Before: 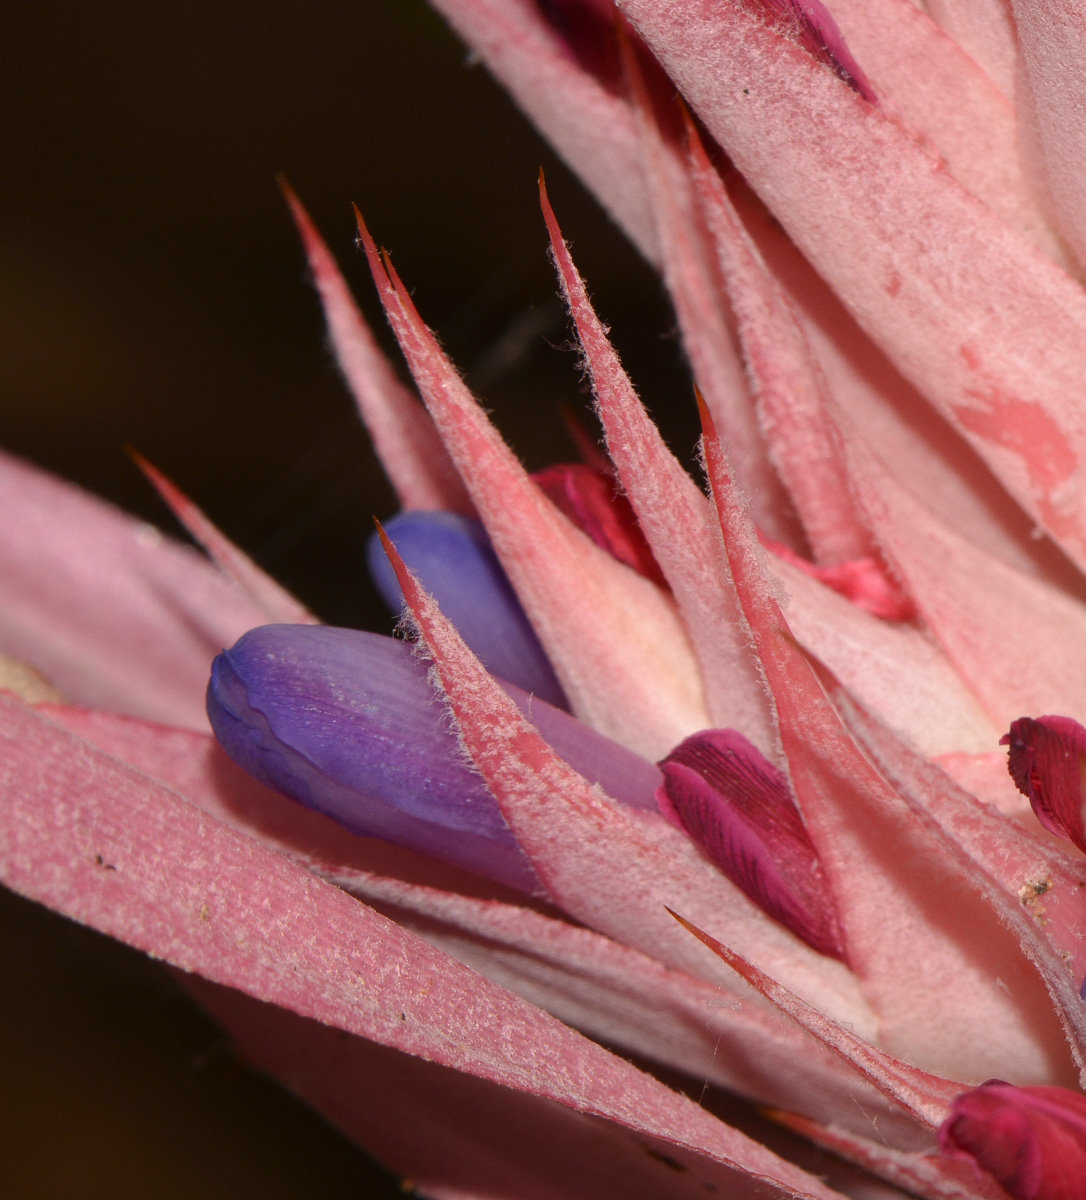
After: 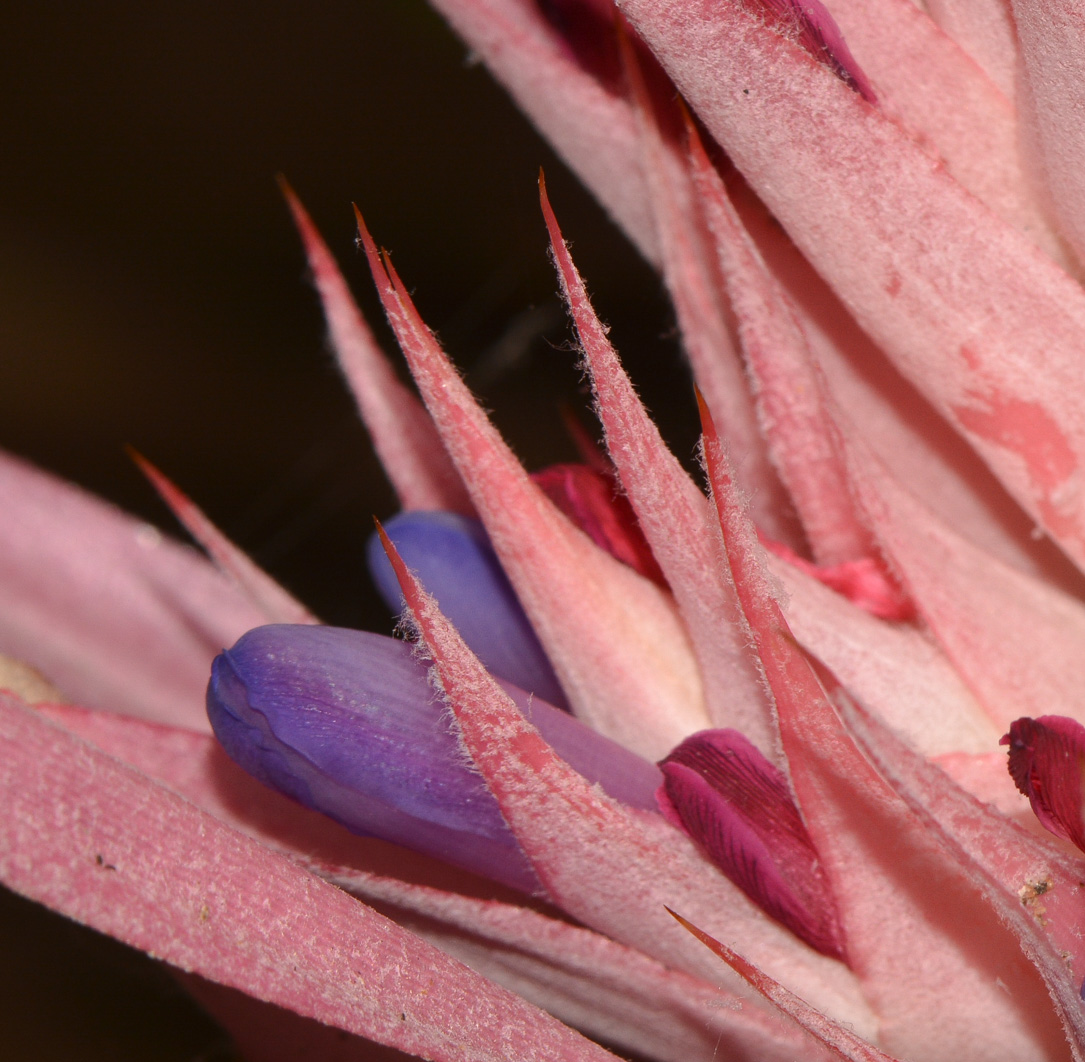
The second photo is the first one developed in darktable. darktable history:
crop and rotate: top 0%, bottom 11.418%
